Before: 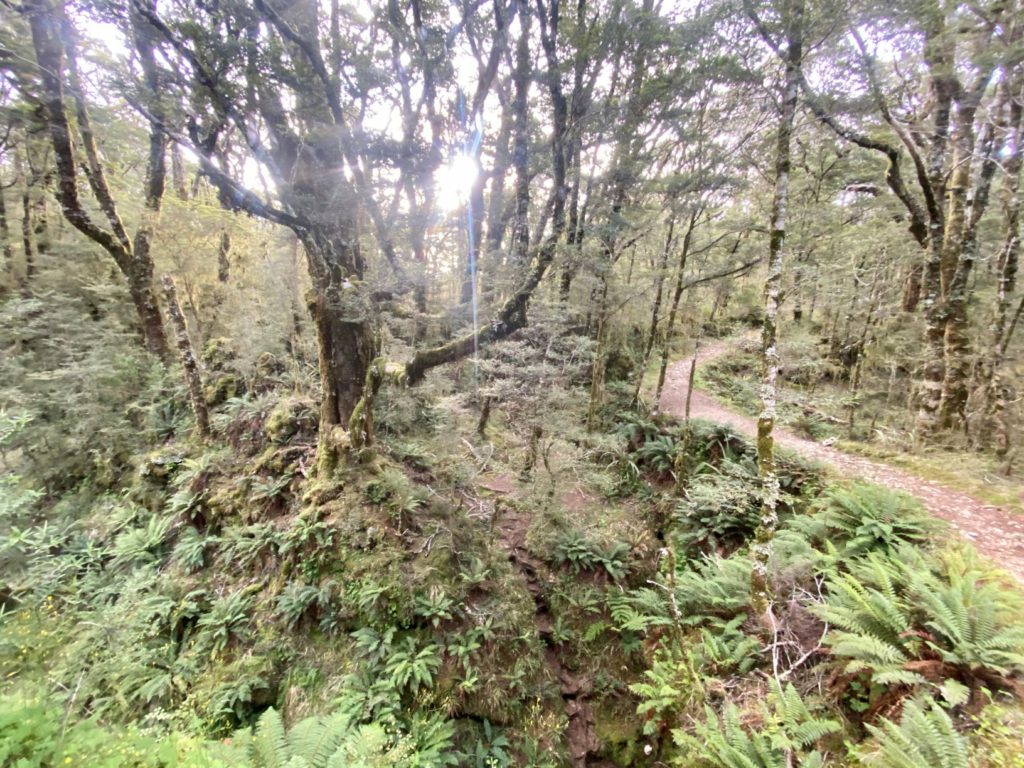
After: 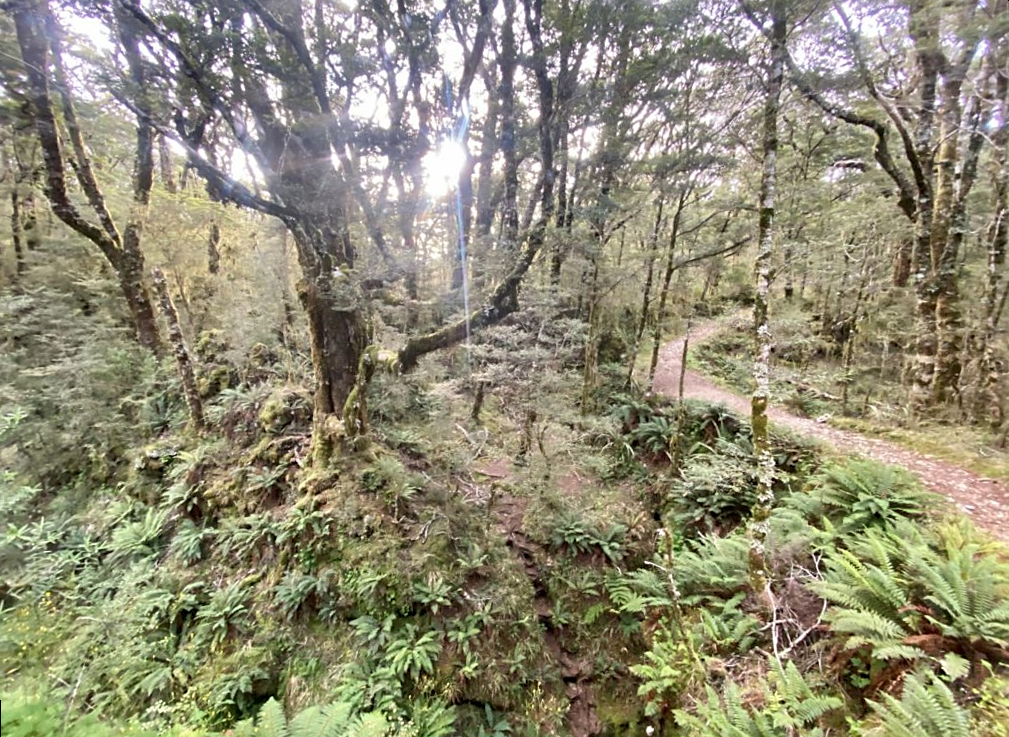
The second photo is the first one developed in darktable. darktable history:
sharpen: radius 1.864, amount 0.398, threshold 1.271
shadows and highlights: shadows 60, highlights -60.23, soften with gaussian
rotate and perspective: rotation -1.42°, crop left 0.016, crop right 0.984, crop top 0.035, crop bottom 0.965
